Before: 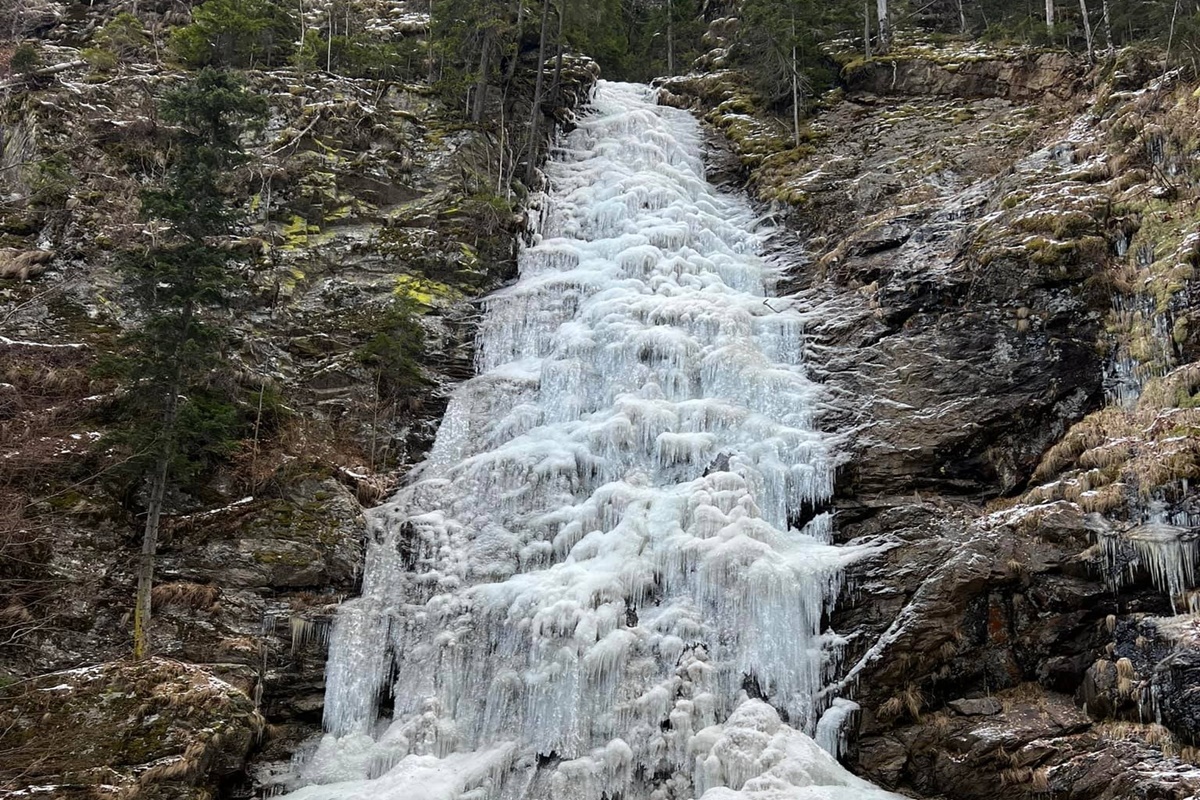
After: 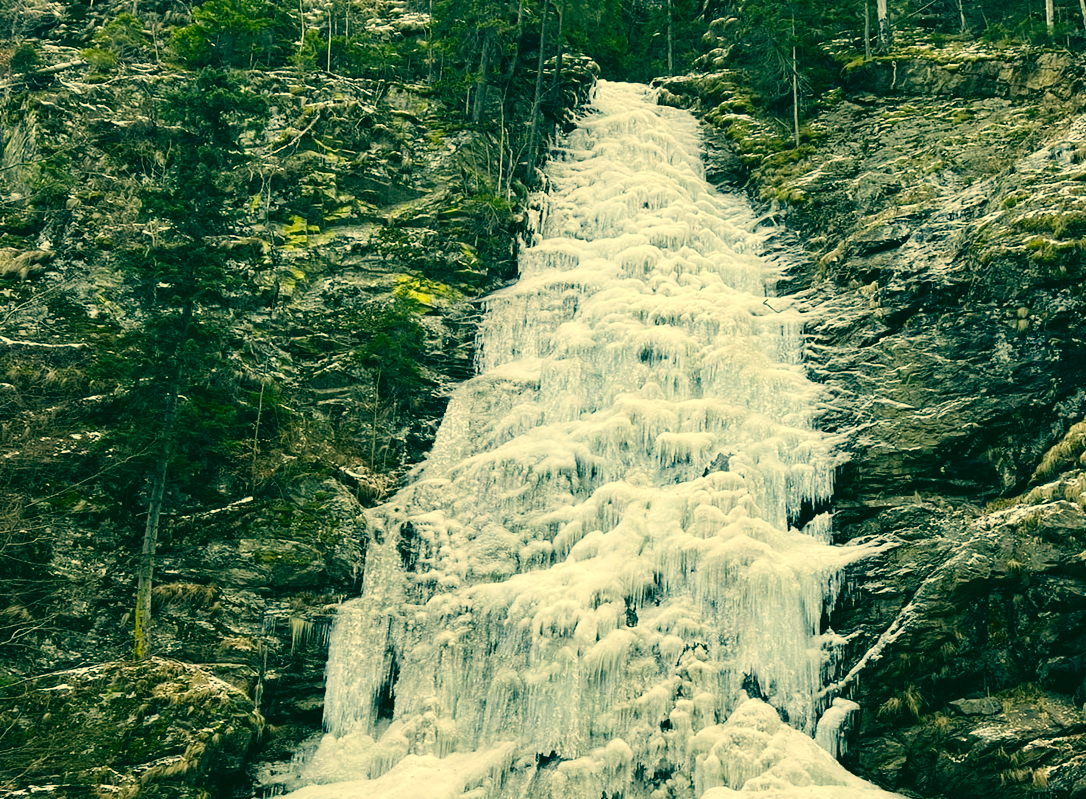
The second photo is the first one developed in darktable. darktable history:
color correction: highlights a* 1.99, highlights b* 34.21, shadows a* -37.44, shadows b* -6.06
tone curve: curves: ch0 [(0, 0) (0.071, 0.047) (0.266, 0.26) (0.491, 0.552) (0.753, 0.818) (1, 0.983)]; ch1 [(0, 0) (0.346, 0.307) (0.408, 0.369) (0.463, 0.443) (0.482, 0.493) (0.502, 0.5) (0.517, 0.518) (0.546, 0.576) (0.588, 0.643) (0.651, 0.709) (1, 1)]; ch2 [(0, 0) (0.346, 0.34) (0.434, 0.46) (0.485, 0.494) (0.5, 0.494) (0.517, 0.503) (0.535, 0.545) (0.583, 0.624) (0.625, 0.678) (1, 1)], preserve colors none
crop: right 9.495%, bottom 0.041%
exposure: exposure 0.202 EV, compensate highlight preservation false
